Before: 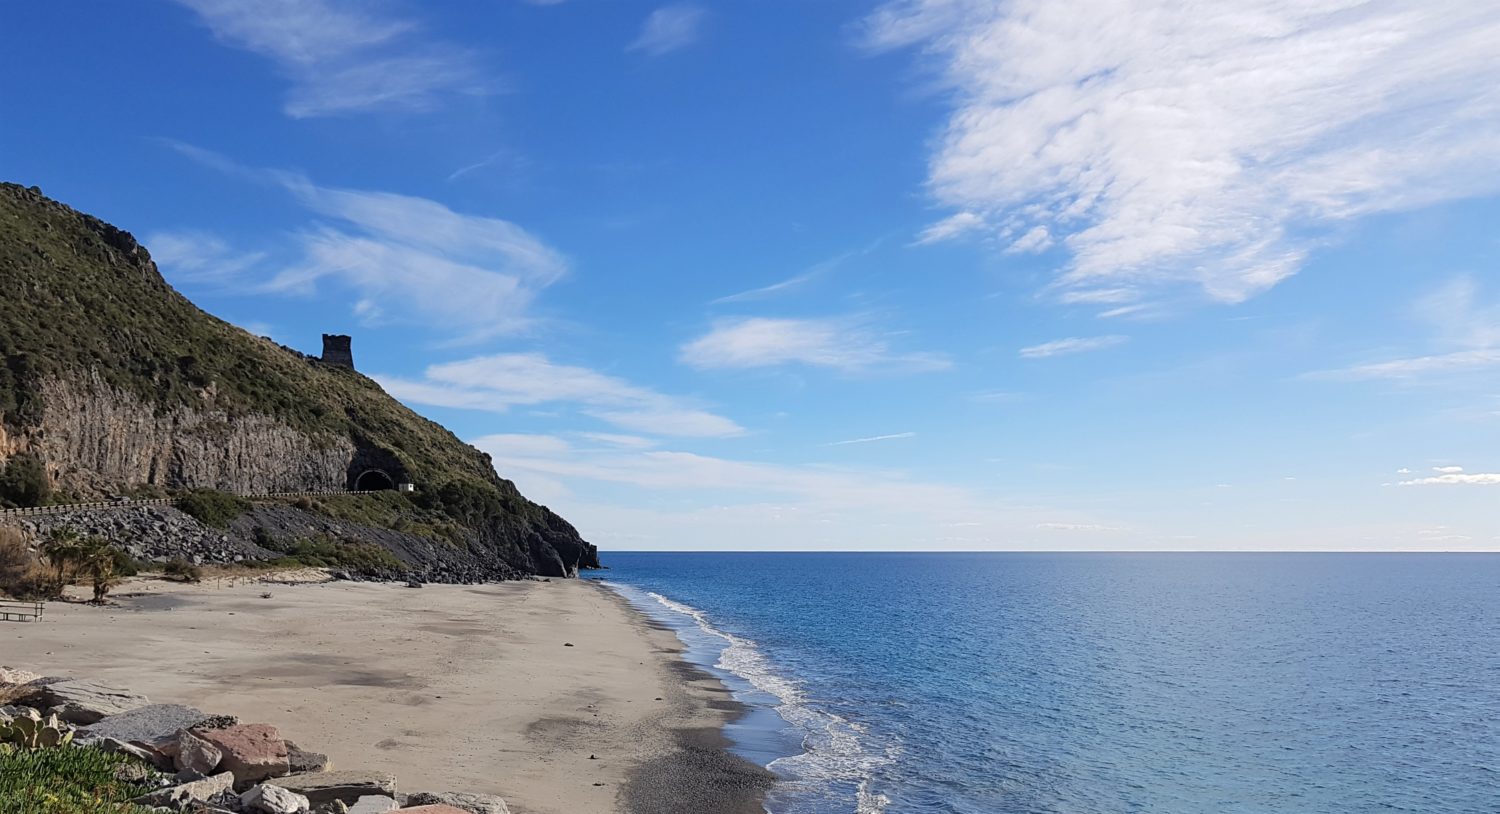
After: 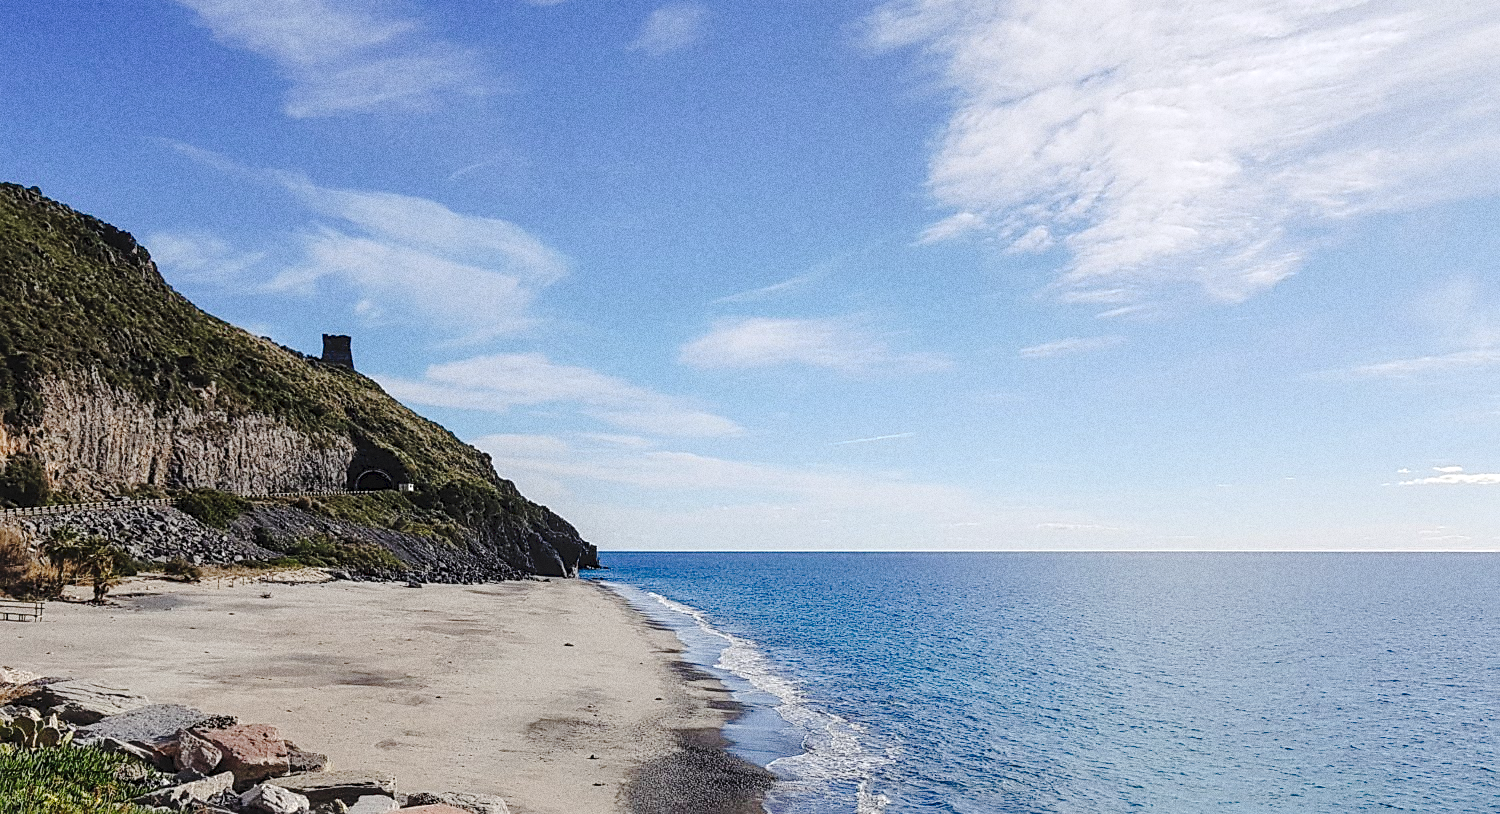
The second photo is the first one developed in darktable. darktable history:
tone curve: curves: ch0 [(0, 0) (0.003, 0.058) (0.011, 0.061) (0.025, 0.065) (0.044, 0.076) (0.069, 0.083) (0.1, 0.09) (0.136, 0.102) (0.177, 0.145) (0.224, 0.196) (0.277, 0.278) (0.335, 0.375) (0.399, 0.486) (0.468, 0.578) (0.543, 0.651) (0.623, 0.717) (0.709, 0.783) (0.801, 0.838) (0.898, 0.91) (1, 1)], preserve colors none
grain: coarseness 0.09 ISO, strength 40%
sharpen: on, module defaults
local contrast: on, module defaults
